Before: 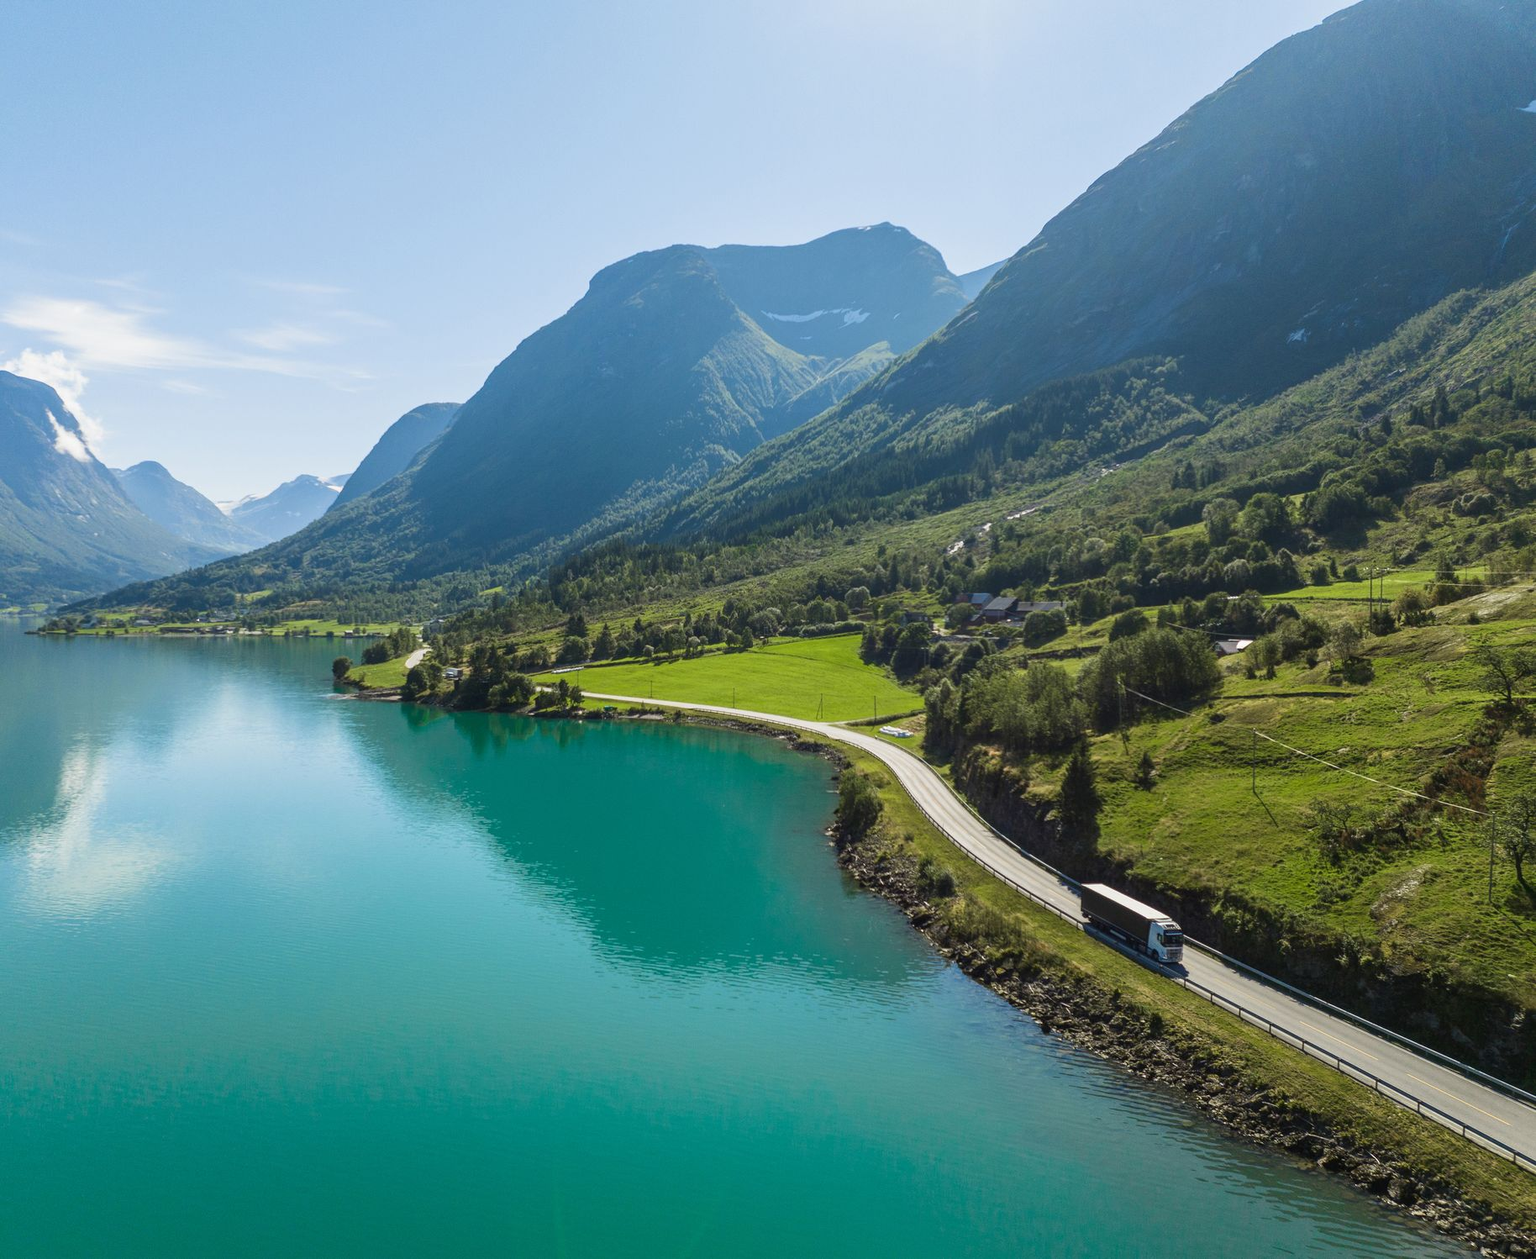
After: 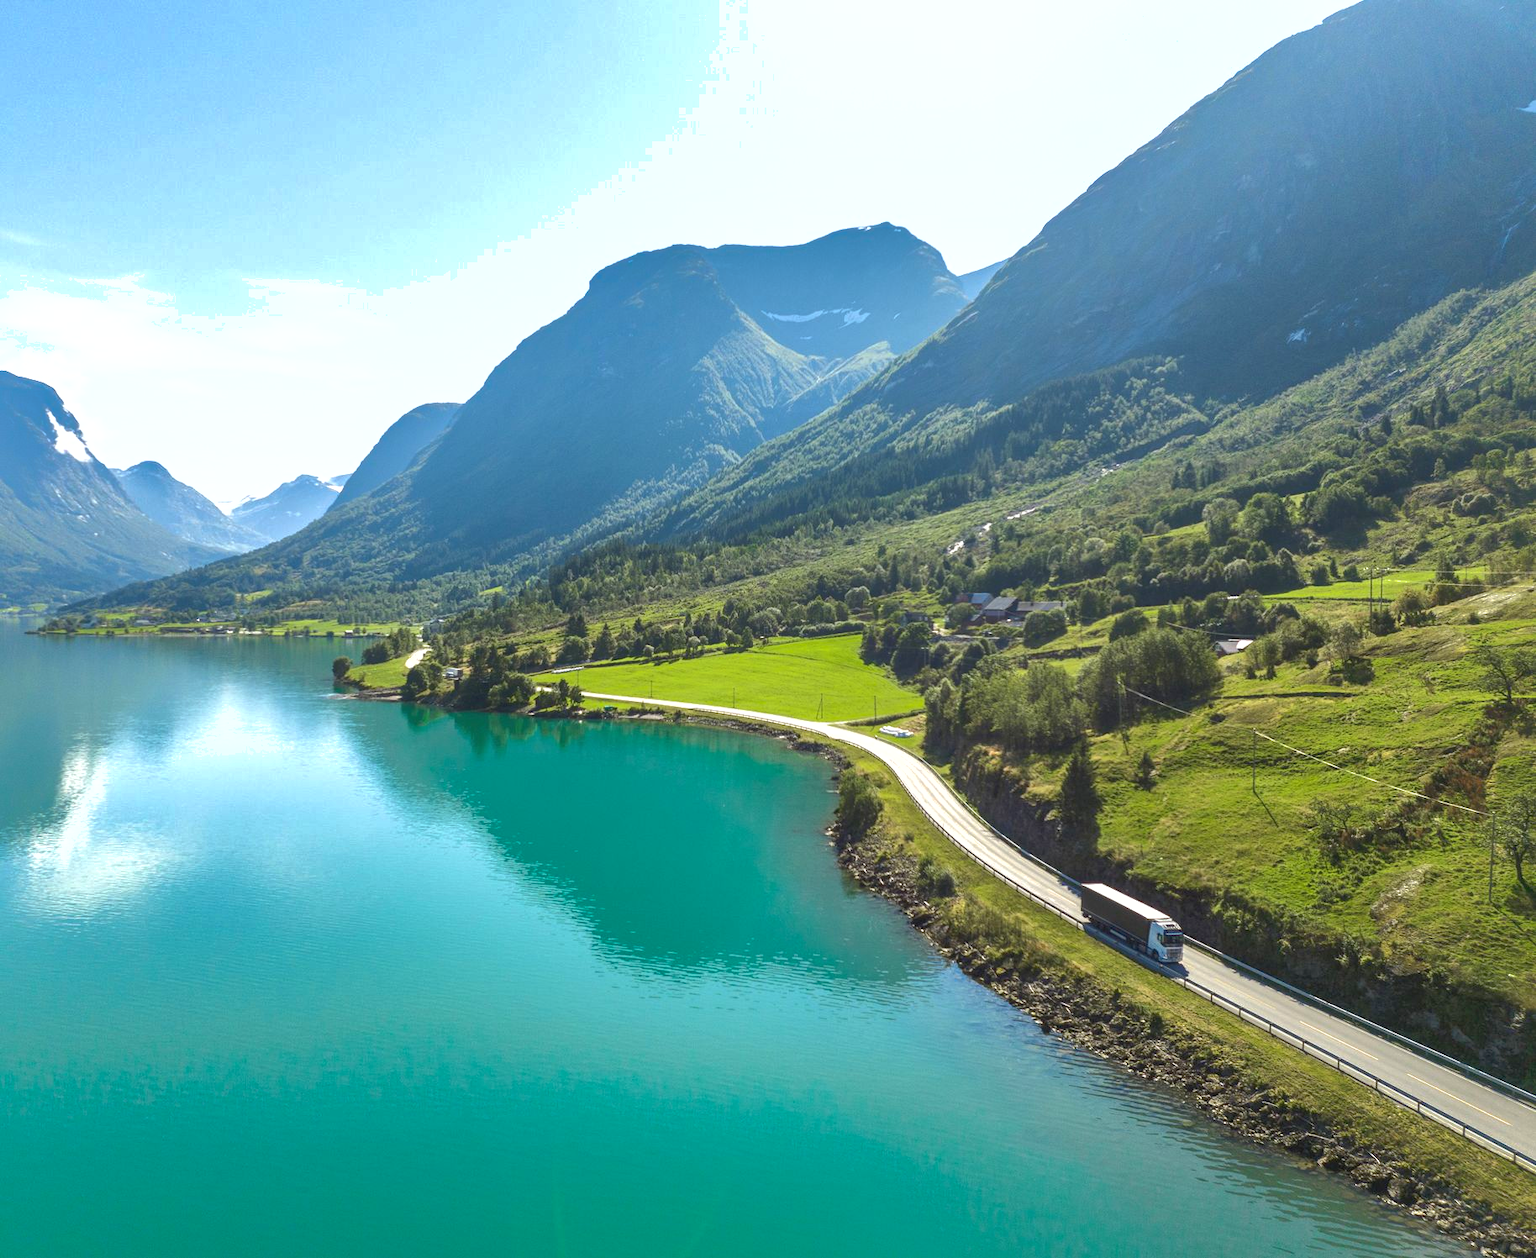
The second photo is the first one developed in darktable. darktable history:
shadows and highlights: shadows 60, highlights -60
exposure: black level correction 0, exposure 0.7 EV, compensate exposure bias true, compensate highlight preservation false
